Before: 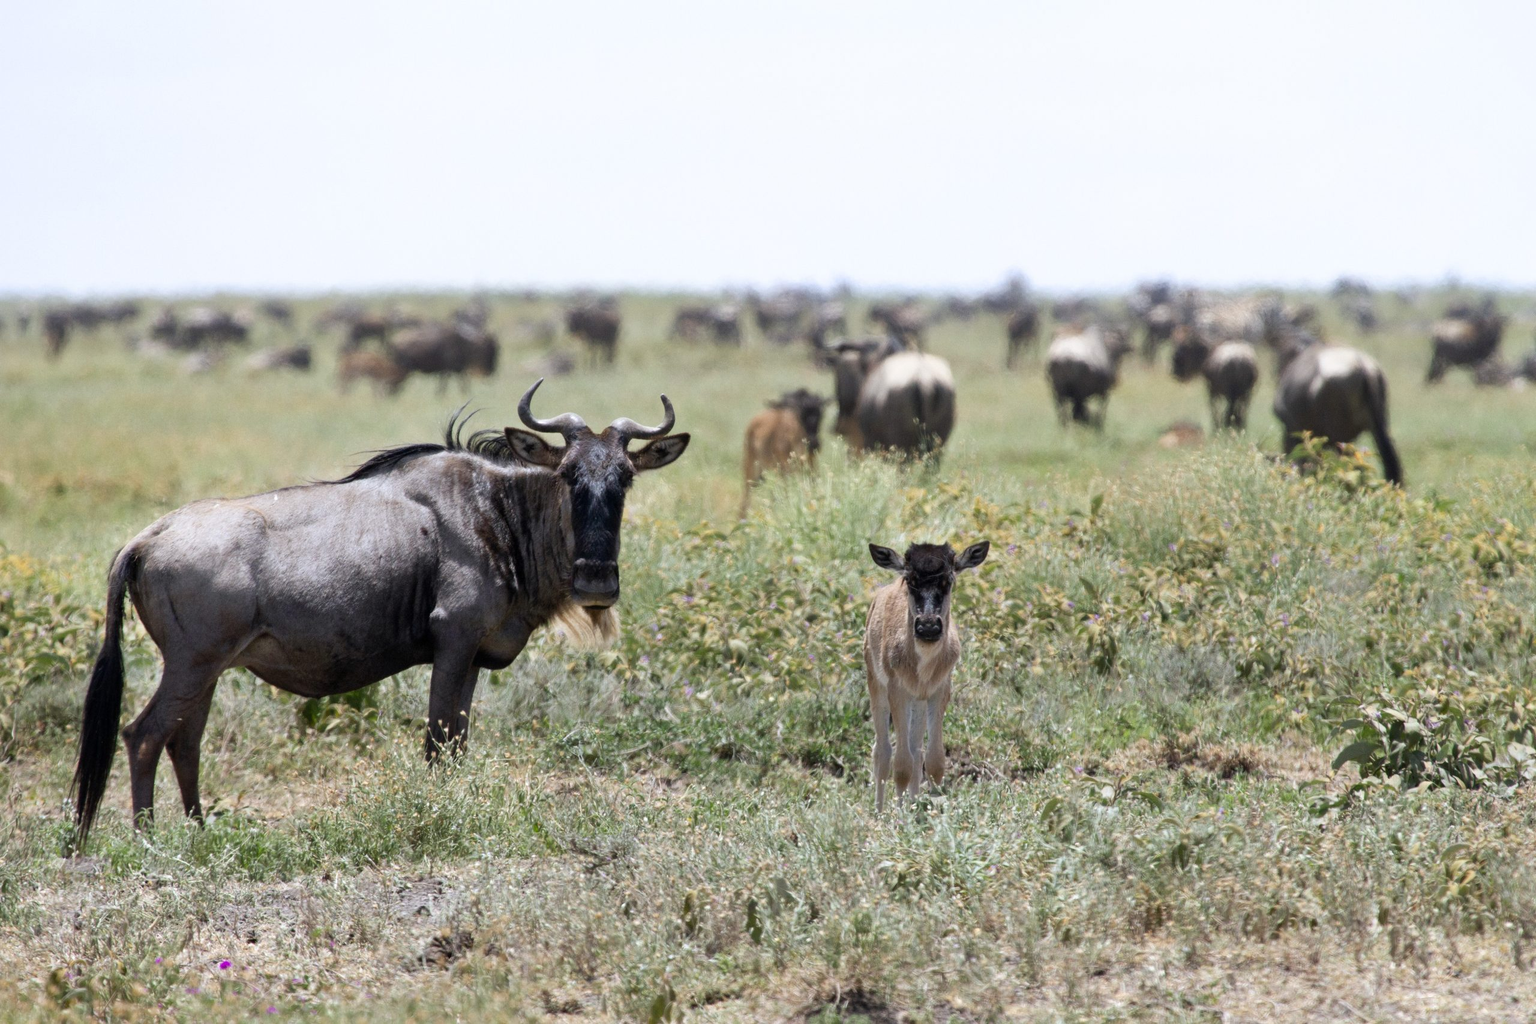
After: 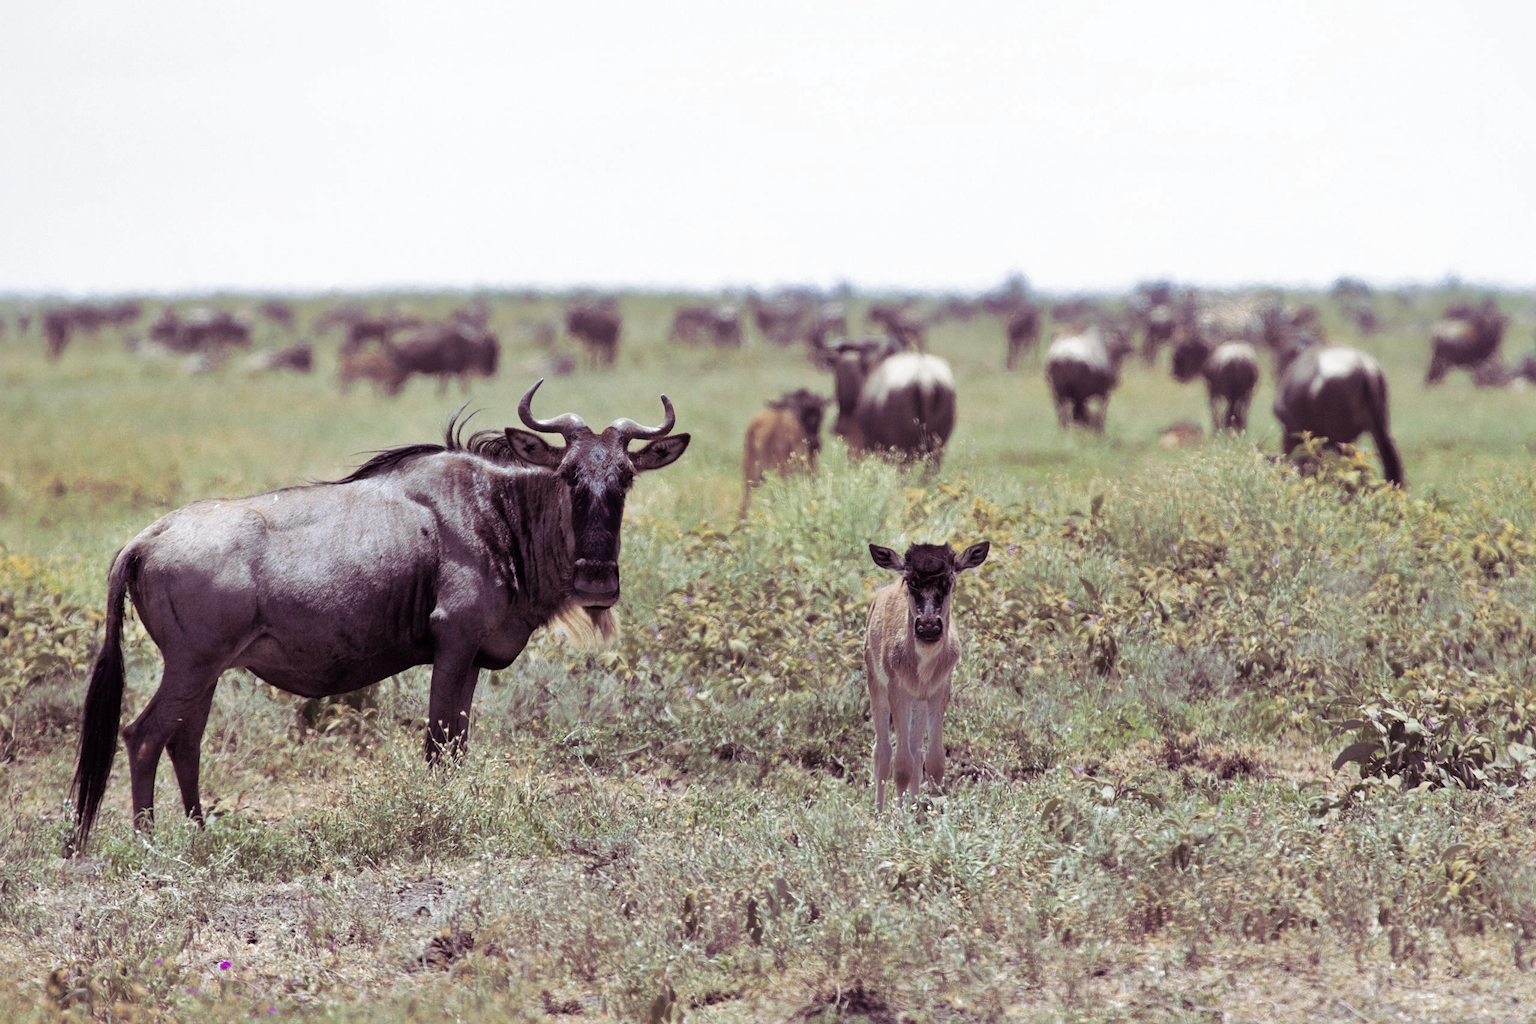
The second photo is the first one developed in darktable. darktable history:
split-toning: shadows › hue 316.8°, shadows › saturation 0.47, highlights › hue 201.6°, highlights › saturation 0, balance -41.97, compress 28.01%
shadows and highlights: shadows 10, white point adjustment 1, highlights -40
sharpen: amount 0.2
